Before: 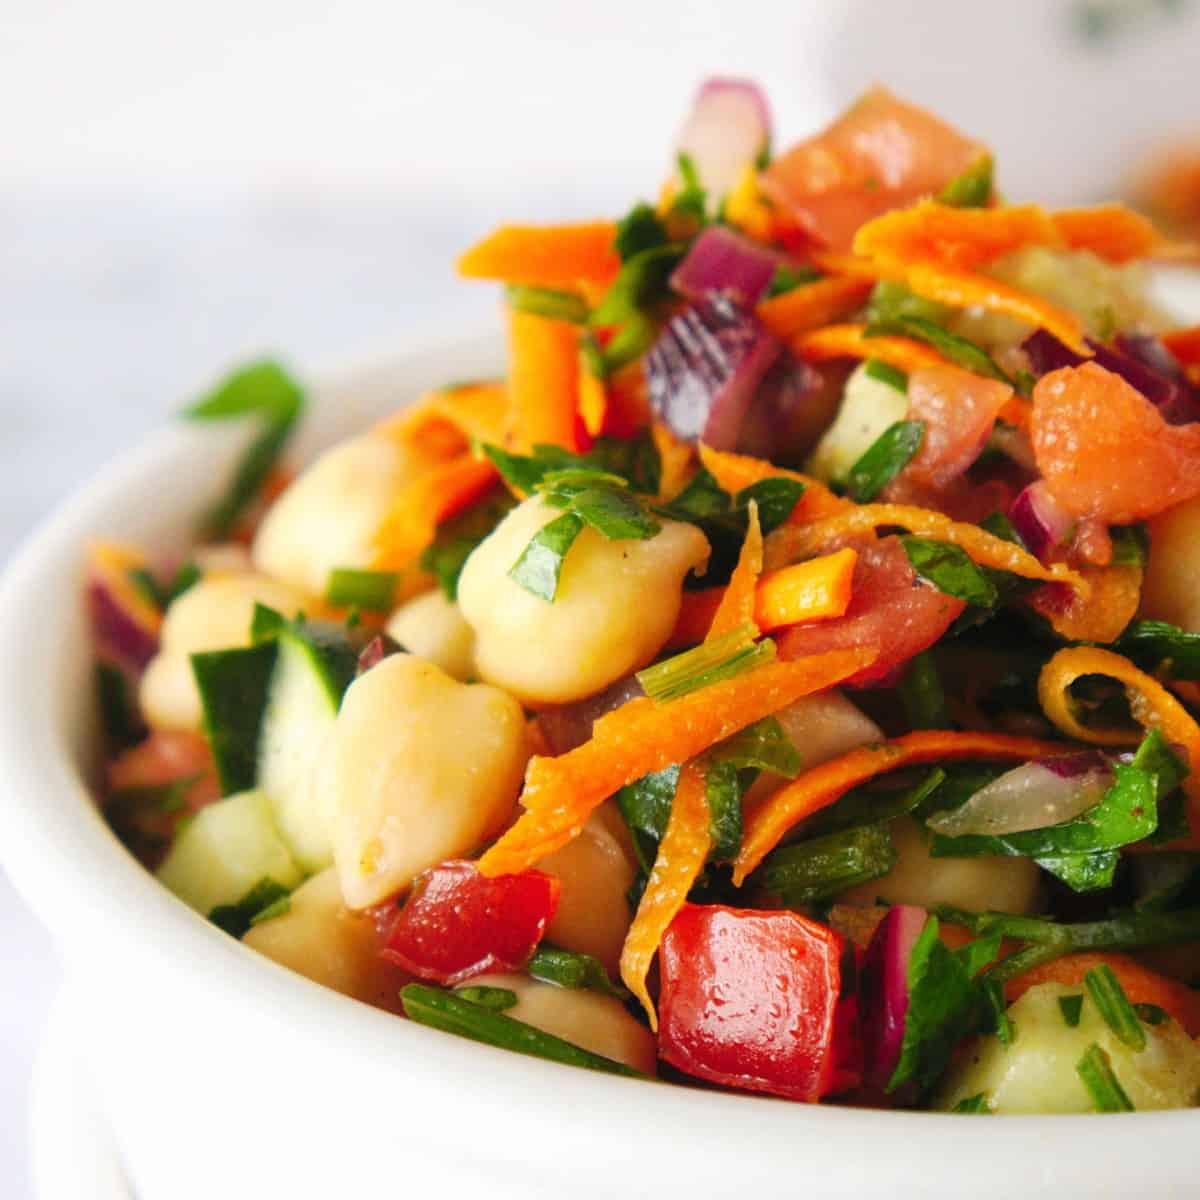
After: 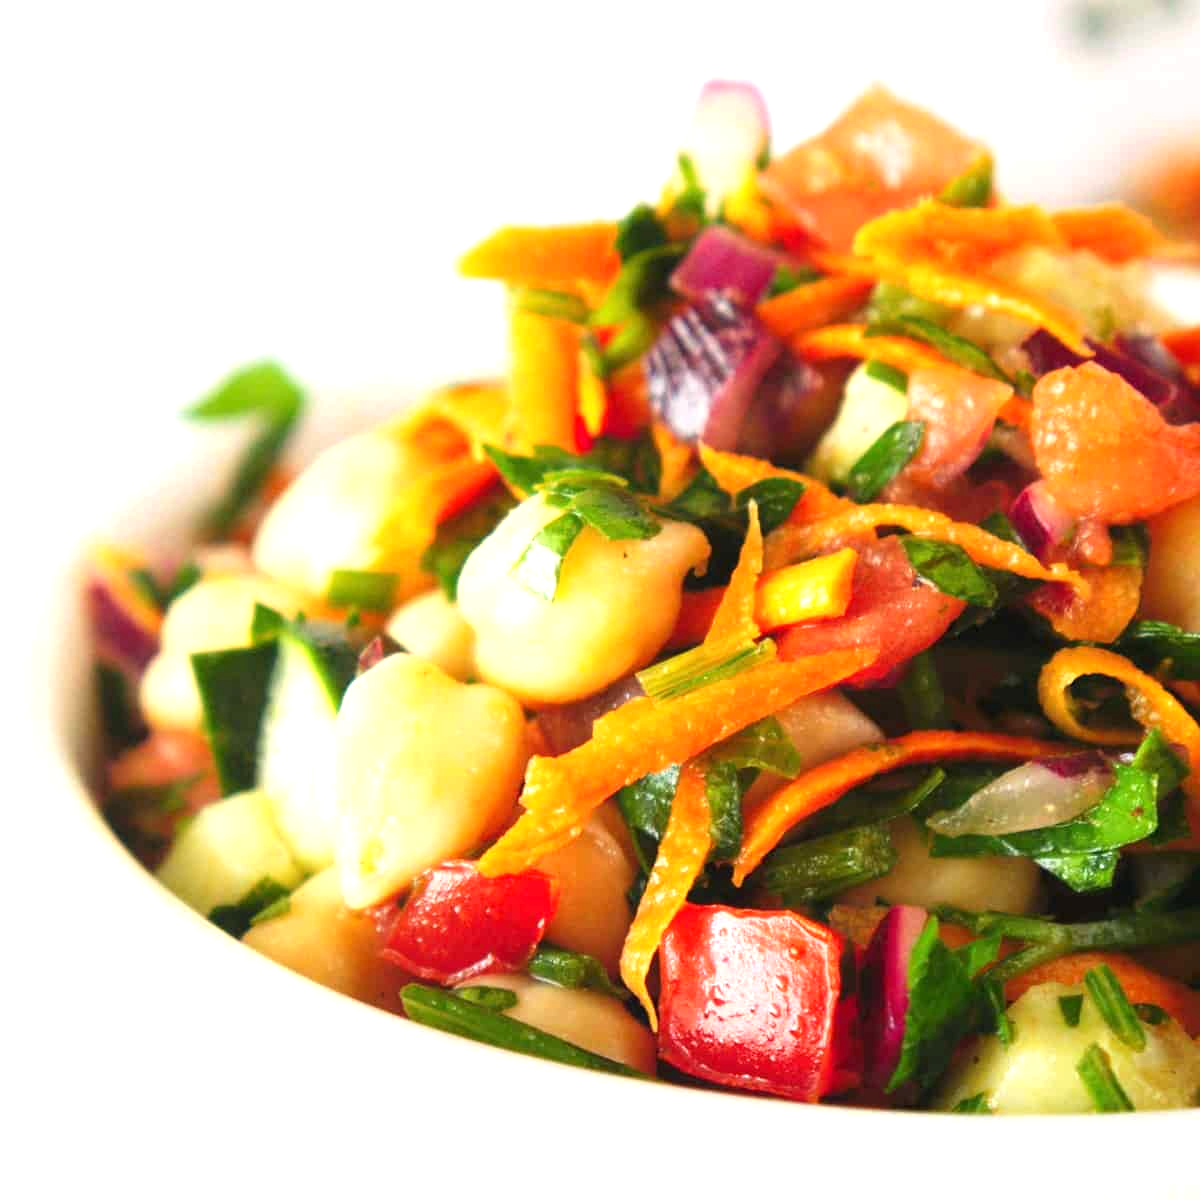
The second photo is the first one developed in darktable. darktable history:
exposure: exposure 0.741 EV, compensate exposure bias true, compensate highlight preservation false
